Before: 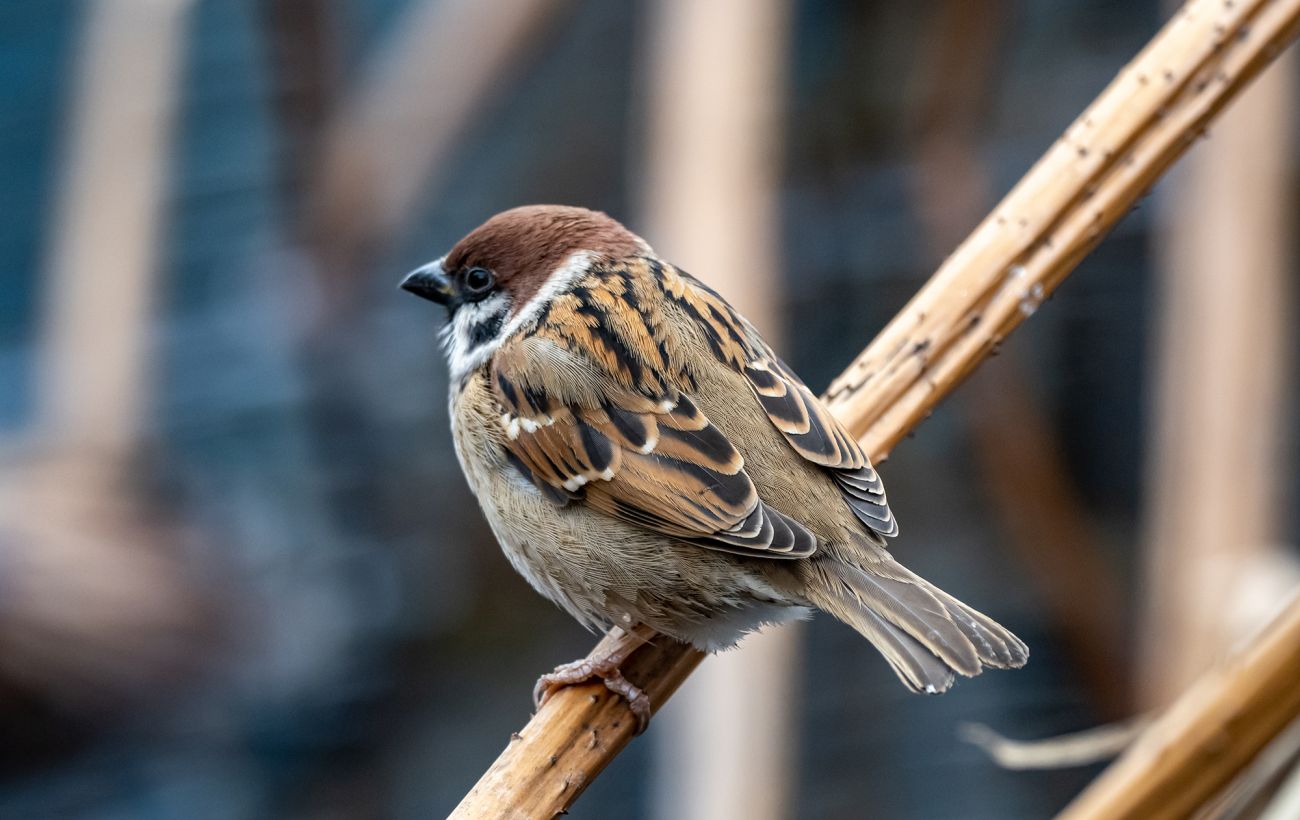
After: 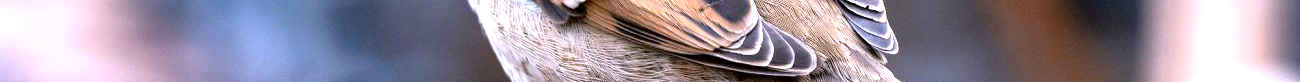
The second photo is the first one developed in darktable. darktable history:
white balance: red 1.042, blue 1.17
exposure: black level correction 0.001, exposure 1.116 EV, compensate highlight preservation false
crop and rotate: top 59.084%, bottom 30.916%
